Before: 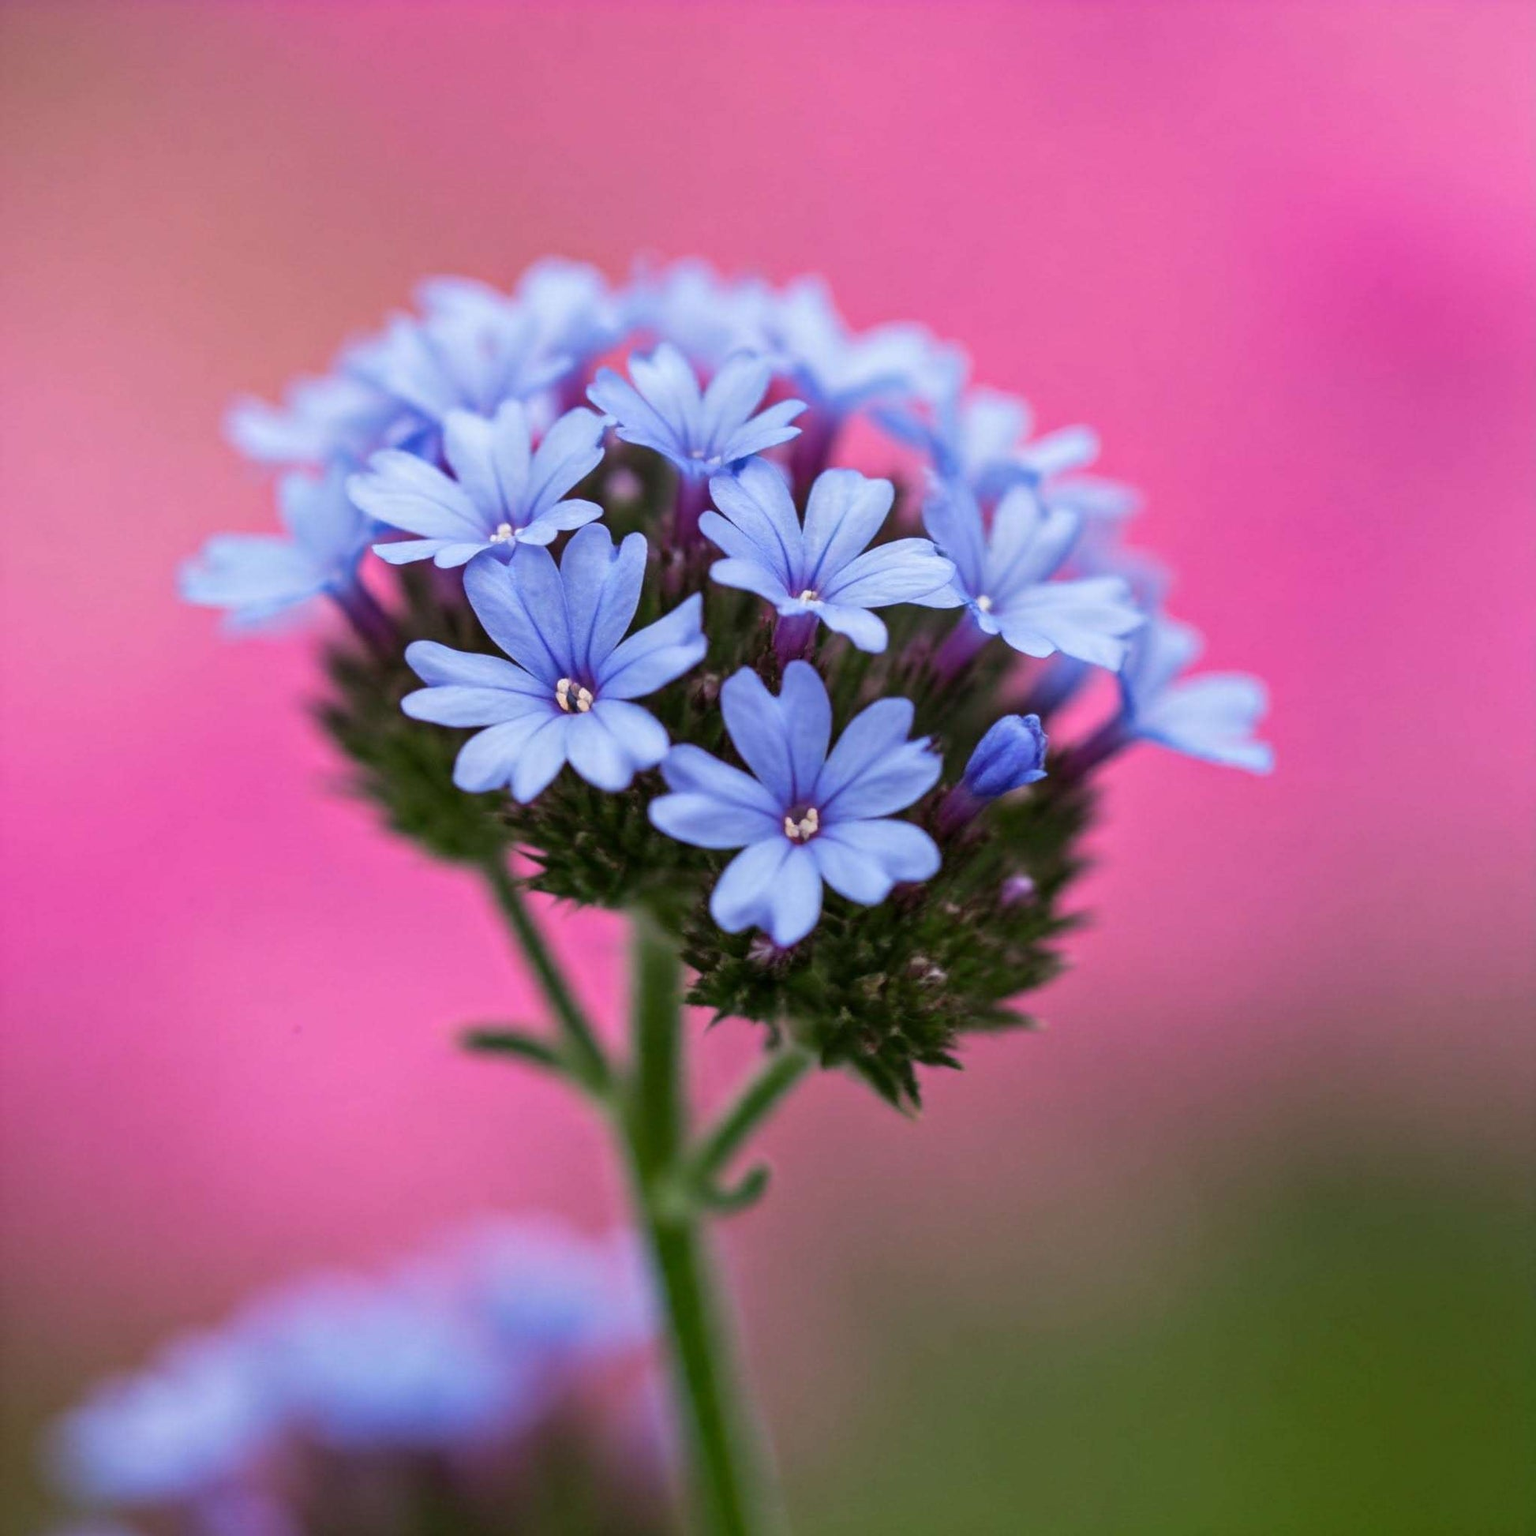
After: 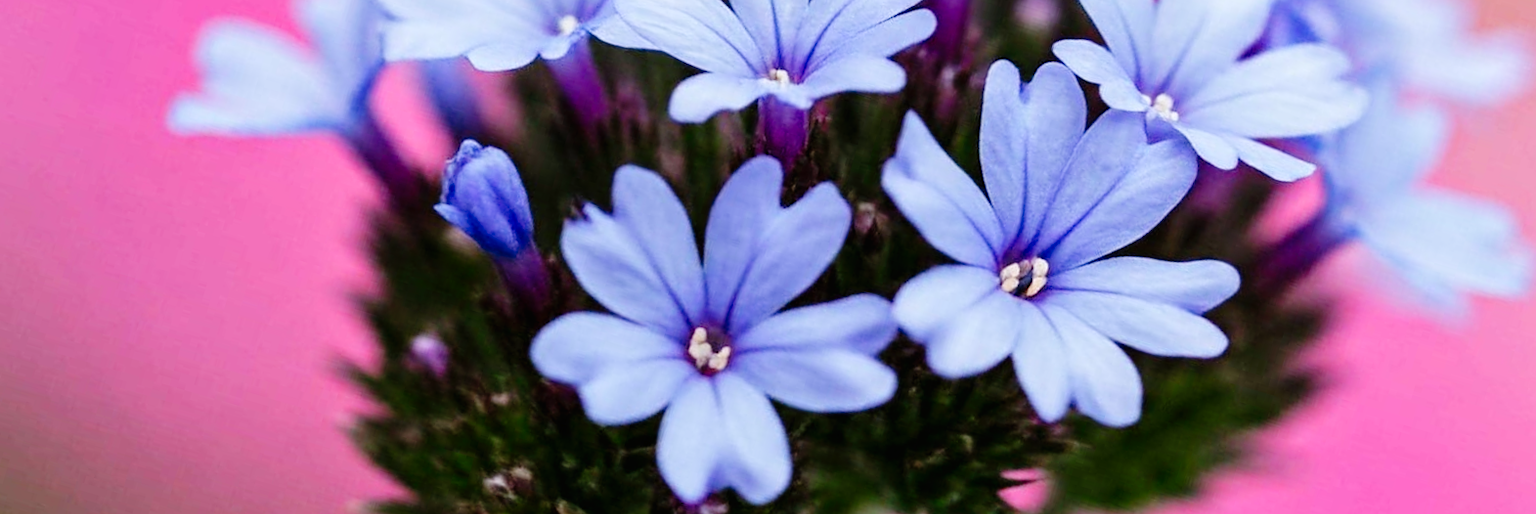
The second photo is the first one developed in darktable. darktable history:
white balance: red 0.978, blue 0.999
tone curve: curves: ch0 [(0, 0) (0.003, 0.006) (0.011, 0.007) (0.025, 0.009) (0.044, 0.012) (0.069, 0.021) (0.1, 0.036) (0.136, 0.056) (0.177, 0.105) (0.224, 0.165) (0.277, 0.251) (0.335, 0.344) (0.399, 0.439) (0.468, 0.532) (0.543, 0.628) (0.623, 0.718) (0.709, 0.797) (0.801, 0.874) (0.898, 0.943) (1, 1)], preserve colors none
sharpen: amount 0.2
crop and rotate: angle 16.12°, top 30.835%, bottom 35.653%
